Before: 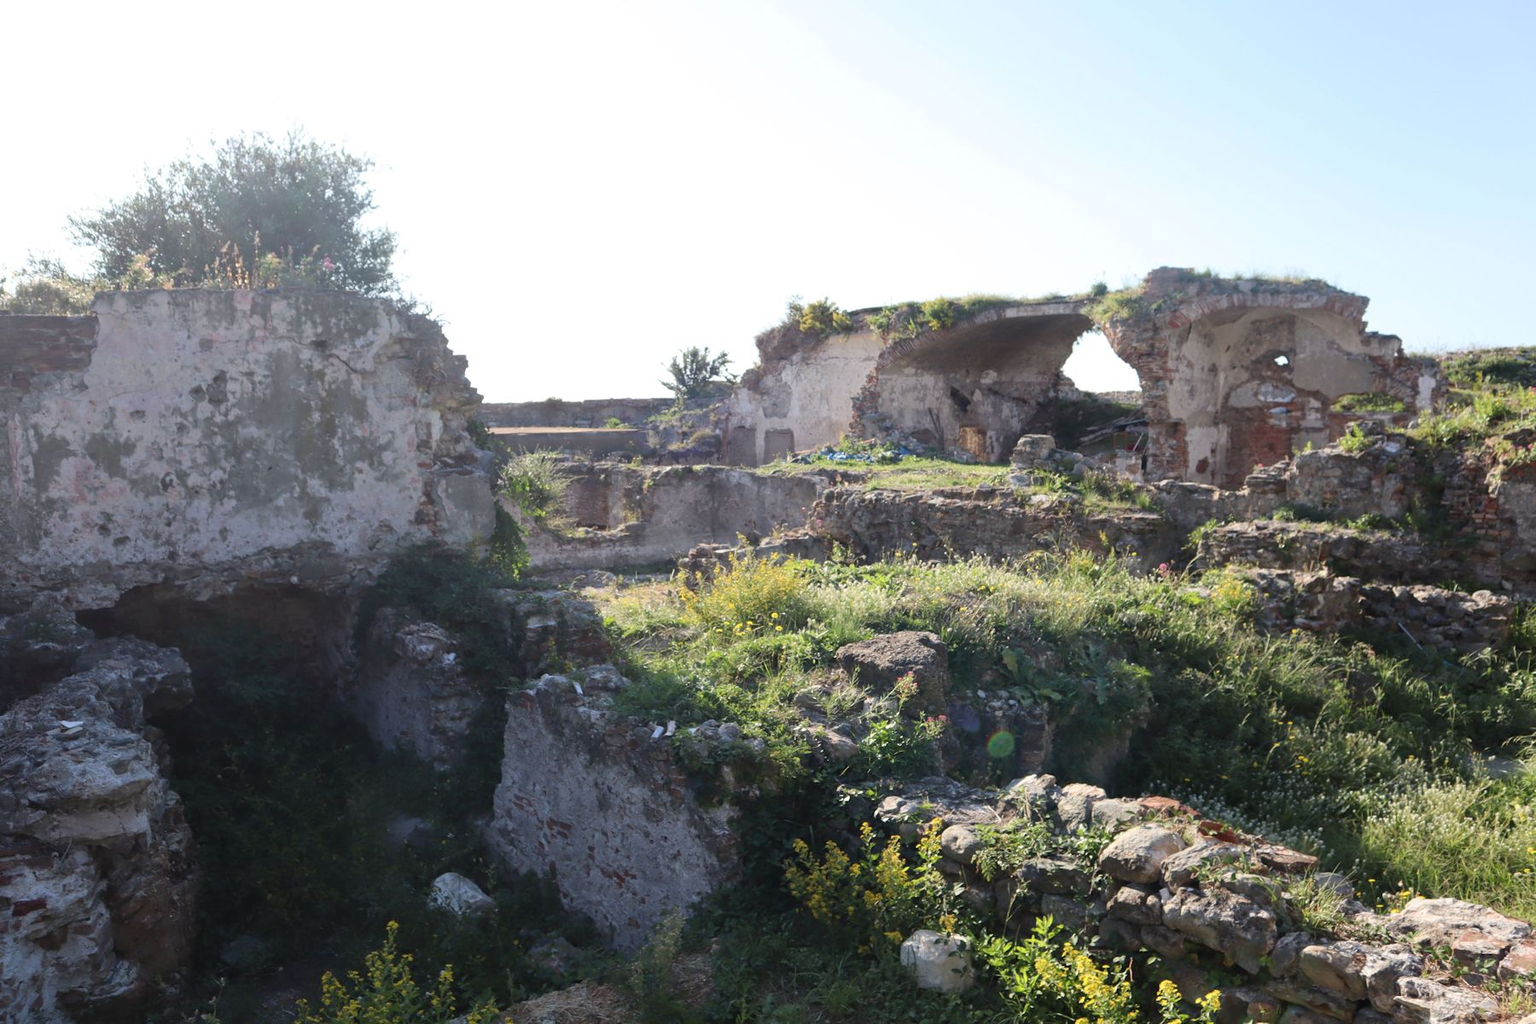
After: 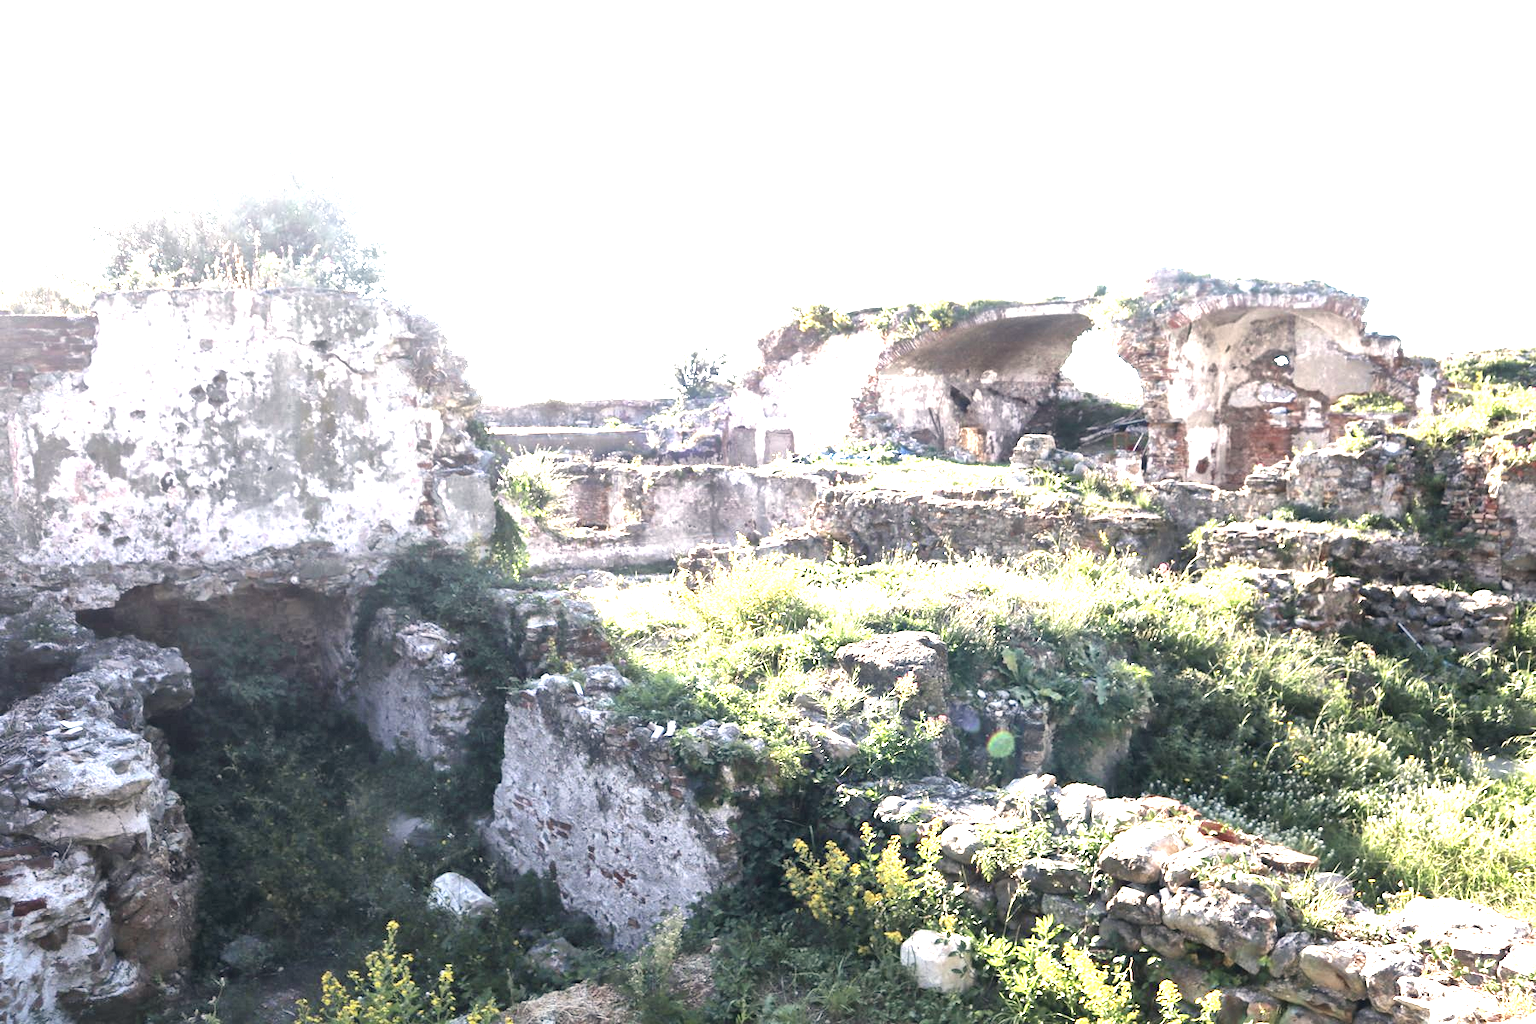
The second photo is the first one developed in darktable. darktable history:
exposure: black level correction 0, exposure 2.107 EV, compensate highlight preservation false
local contrast: mode bilateral grid, contrast 20, coarseness 50, detail 173%, midtone range 0.2
color correction: highlights a* 2.88, highlights b* 5.03, shadows a* -2.5, shadows b* -4.87, saturation 0.783
